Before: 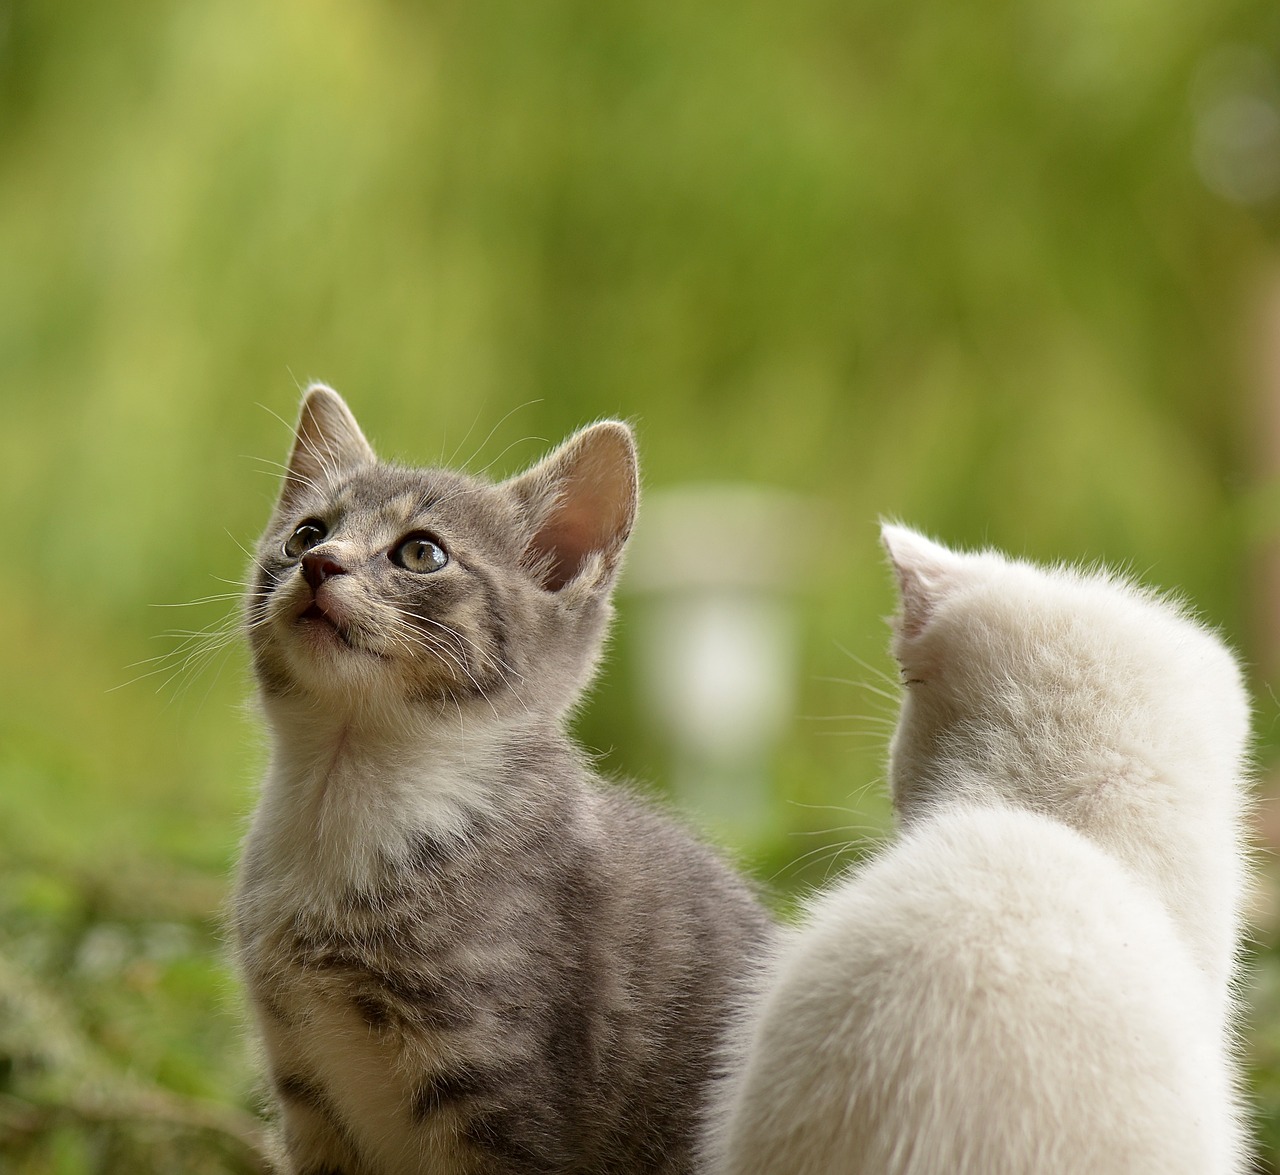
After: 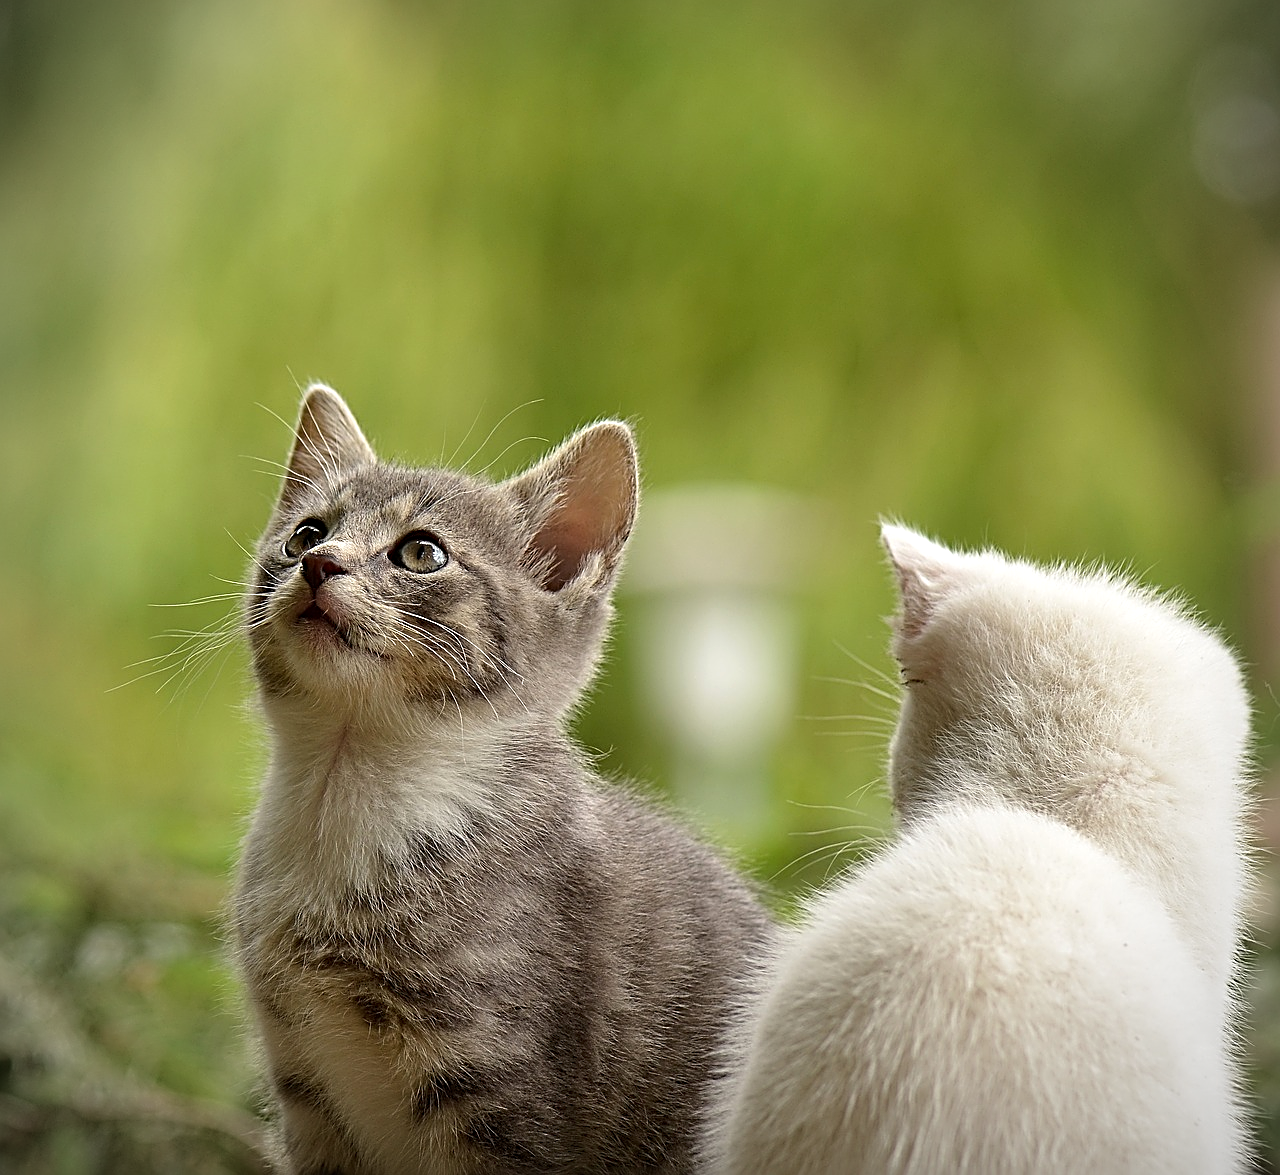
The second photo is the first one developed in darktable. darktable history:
vignetting: fall-off radius 61.07%, unbound false
exposure: exposure 0.124 EV, compensate highlight preservation false
sharpen: radius 3.04, amount 0.756
